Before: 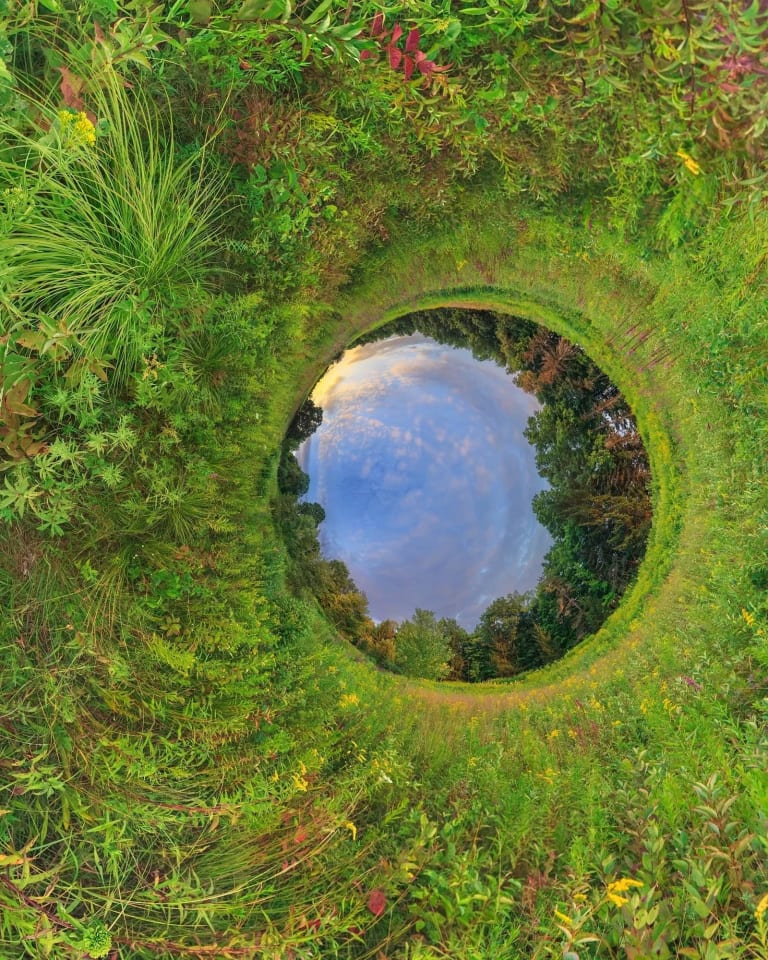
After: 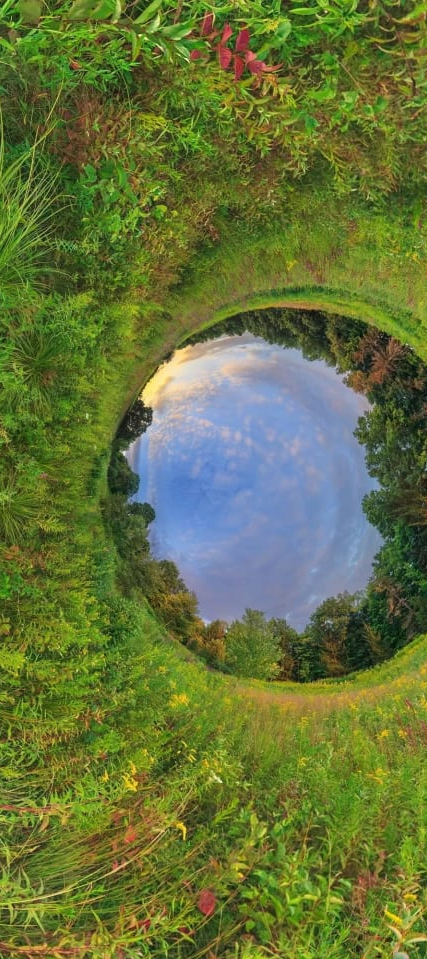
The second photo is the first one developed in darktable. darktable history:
crop: left 22.136%, right 22.156%, bottom 0.006%
